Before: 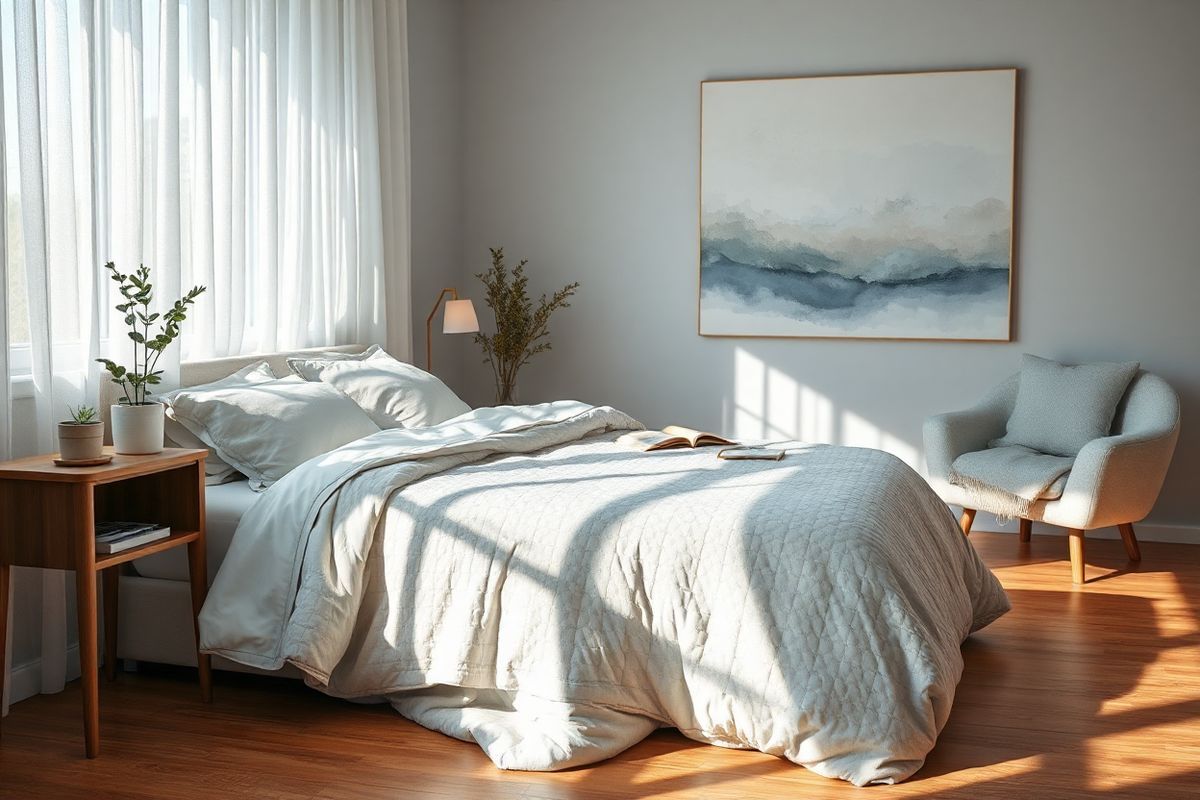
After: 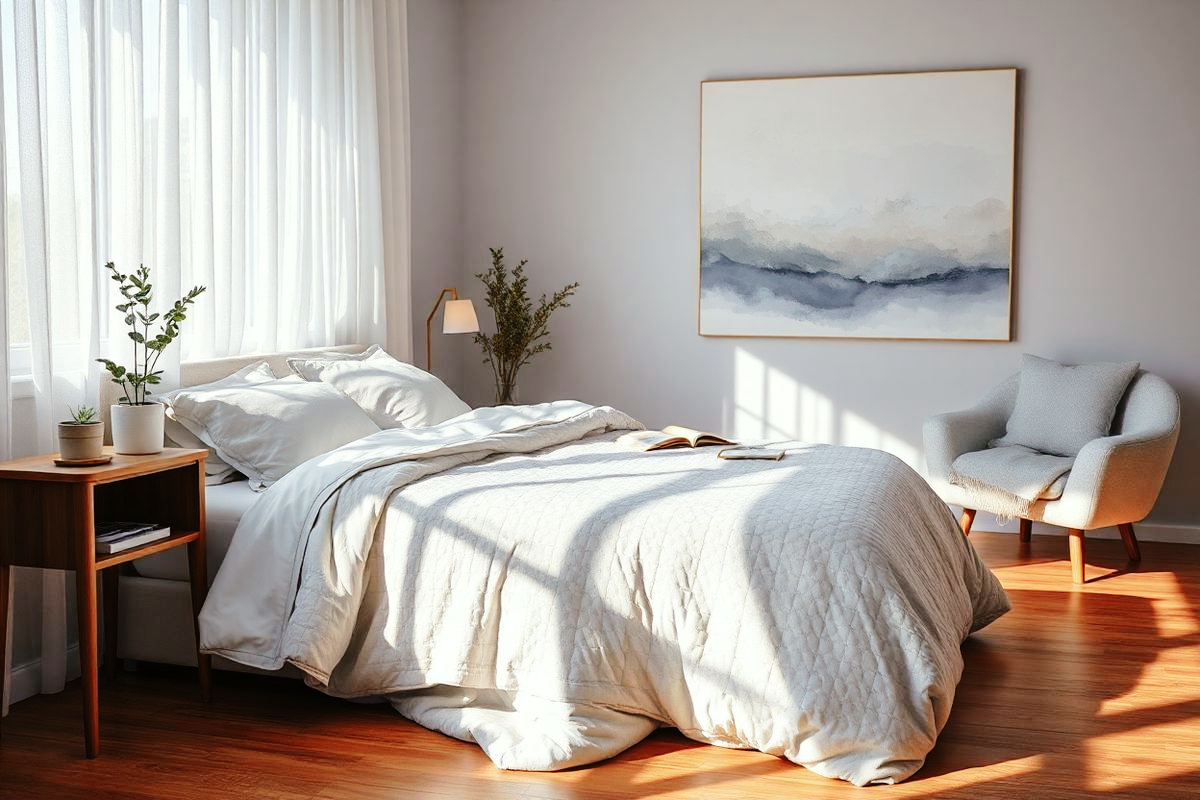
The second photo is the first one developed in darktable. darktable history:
tone curve: curves: ch0 [(0, 0) (0.003, 0.002) (0.011, 0.007) (0.025, 0.014) (0.044, 0.023) (0.069, 0.033) (0.1, 0.052) (0.136, 0.081) (0.177, 0.134) (0.224, 0.205) (0.277, 0.296) (0.335, 0.401) (0.399, 0.501) (0.468, 0.589) (0.543, 0.658) (0.623, 0.738) (0.709, 0.804) (0.801, 0.871) (0.898, 0.93) (1, 1)], preserve colors none
color look up table: target L [98.41, 89.6, 89.59, 89.33, 63, 60.17, 60.72, 53.64, 54.95, 38.94, 34.7, 22, 200.61, 76.95, 66.38, 61.55, 51.71, 47, 48.83, 45.76, 30.95, 29.23, 13.13, 88.21, 66.3, 65.11, 63.77, 59.83, 51.11, 52.64, 45.91, 37.35, 45.72, 42.46, 34.28, 37.02, 28.5, 22.08, 20.28, 18.14, 3.869, 0.968, 85.01, 79.44, 63.14, 53.11, 49.38, 39.95, 32.57], target a [-9.289, -11.2, -35.62, -36.49, 5.714, 2.084, -47.64, -54.31, -26.02, -13.12, -25.26, -18.35, 0, 6.783, 32.85, 34.7, 61.02, 69.66, 29.66, 32.13, 38.3, 3.836, 19.45, 24.25, 42.02, 37.37, 67.95, 77.84, 60.04, 90.26, 21.7, 18.05, 71.96, 57.9, 26.55, 55.22, 35.67, 23.22, 34.68, 18.26, 17.48, 2.665, -19.5, -42.34, -12.27, -19.47, 2.464, -19.03, -3.889], target b [32.37, 88.59, 23.53, 72.16, 43.01, 56.31, 18.72, 43.08, -1.593, 30.94, 25.86, 21.12, 0, 4.057, 56.29, 25.78, 19.88, 34.32, 6.108, 41.21, 15.97, 10.17, 19.38, -17.8, -45.73, -5.445, -52.07, -48.34, -3.478, -64.91, -15.6, -42.87, -26.86, -32.52, -69.04, -45.7, -12.97, -6.252, -60.46, -35.49, -25.33, -4.587, -9.605, -10.7, -41.66, -17.56, -30.18, -8.903, -25.66], num patches 49
